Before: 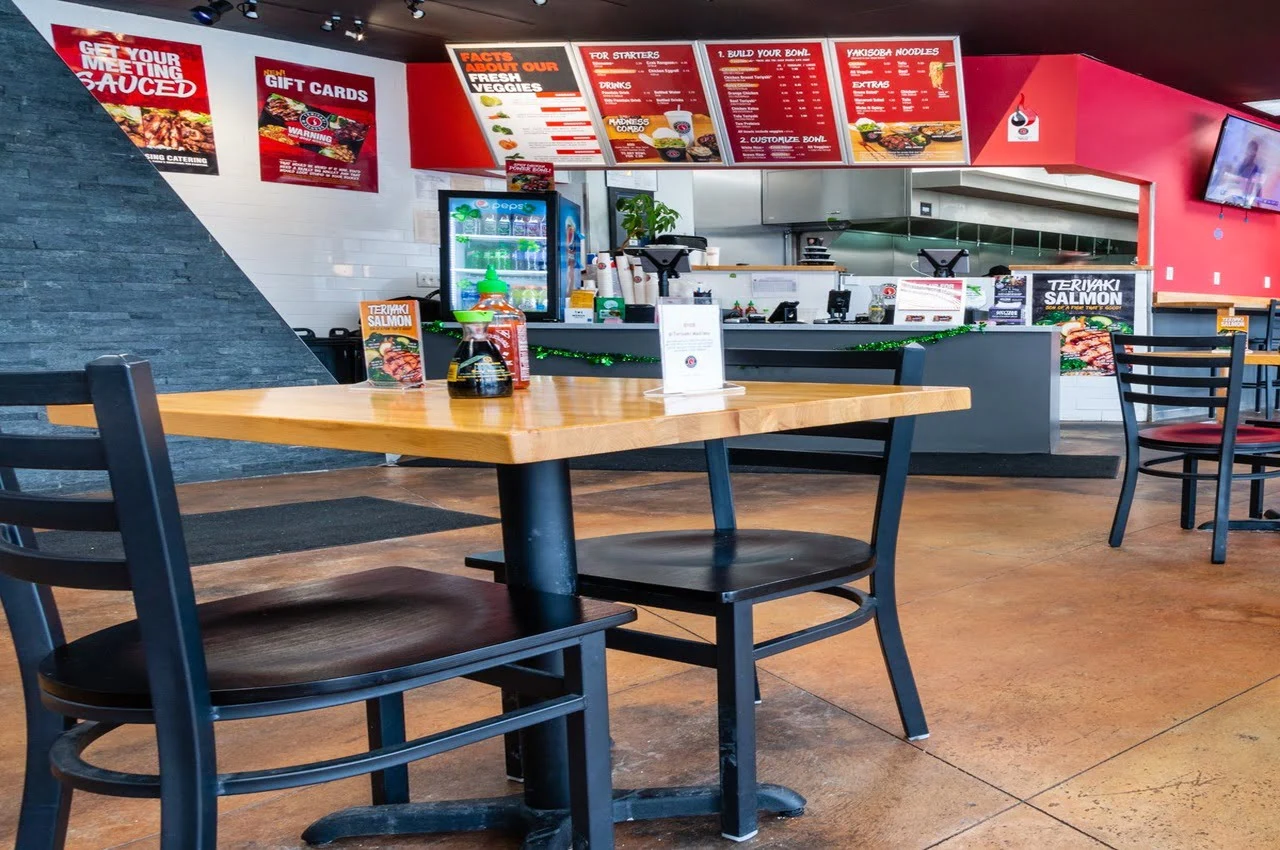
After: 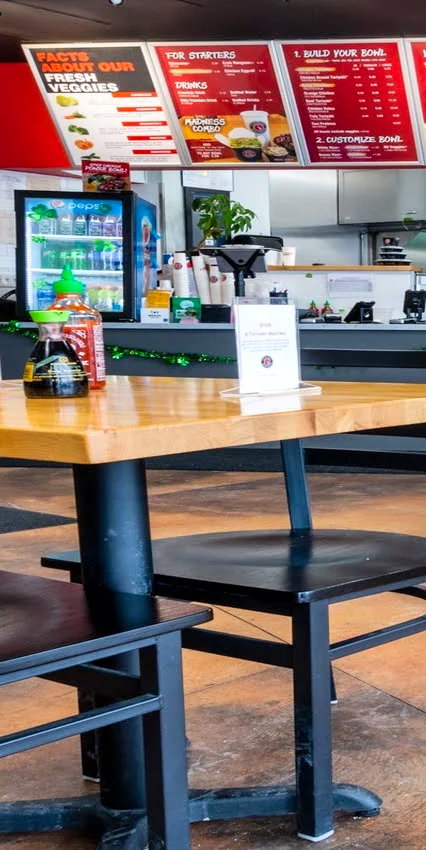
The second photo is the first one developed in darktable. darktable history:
crop: left 33.153%, right 33.498%
exposure: exposure -0.064 EV, compensate exposure bias true, compensate highlight preservation false
local contrast: mode bilateral grid, contrast 19, coarseness 49, detail 141%, midtone range 0.2
contrast brightness saturation: contrast 0.03, brightness 0.06, saturation 0.134
